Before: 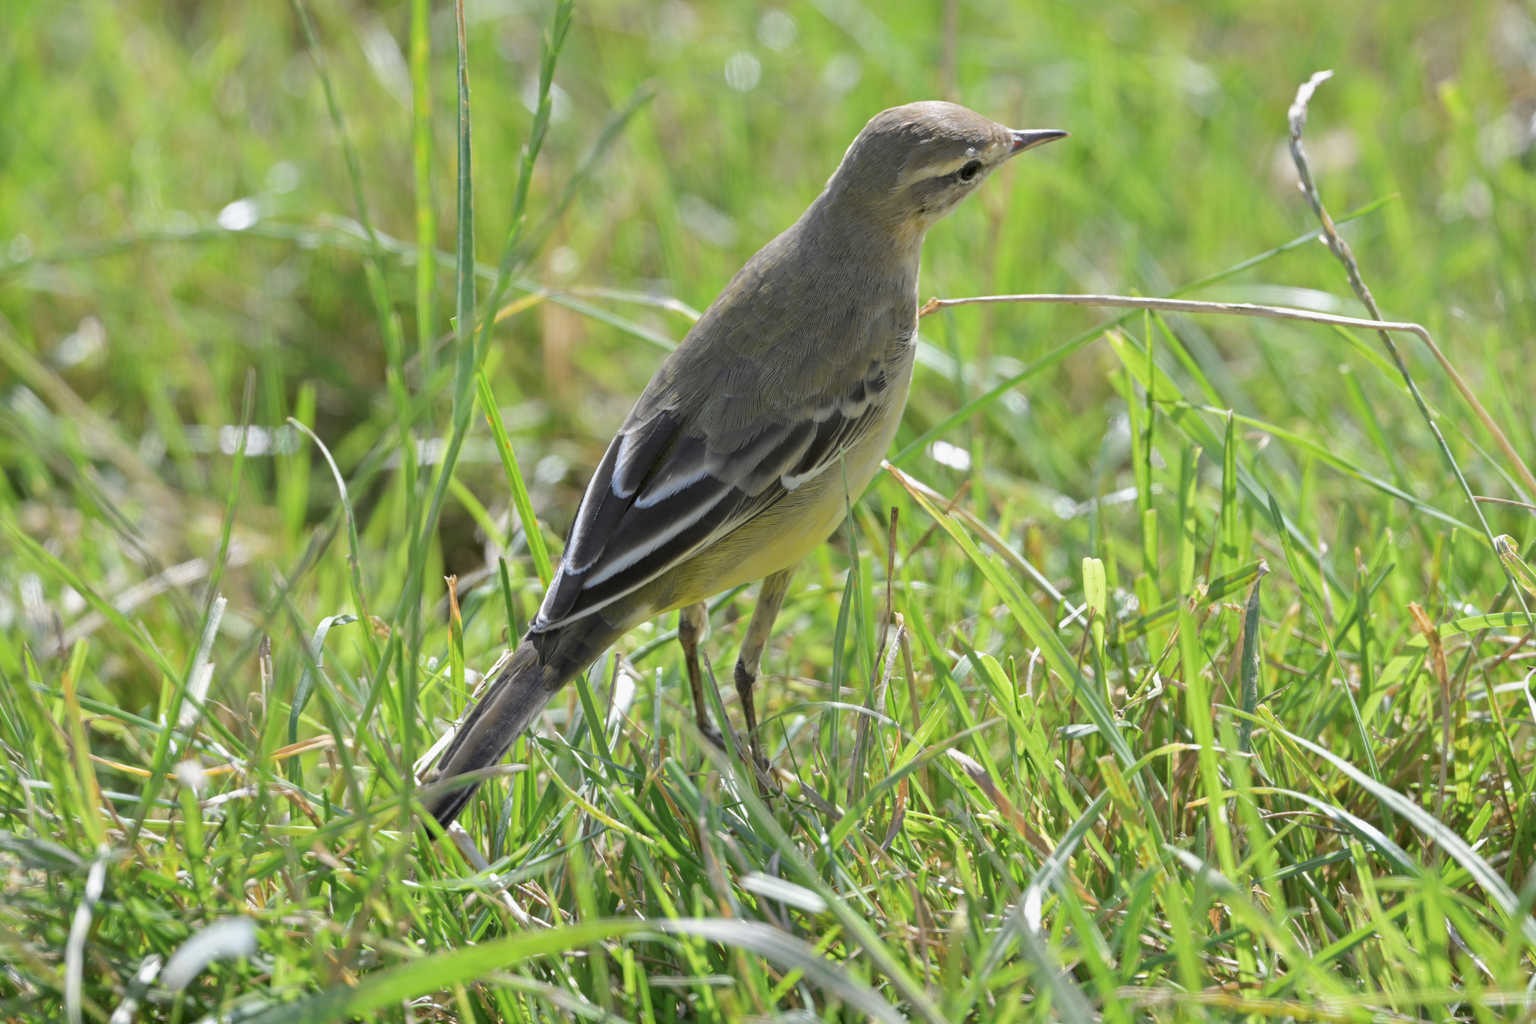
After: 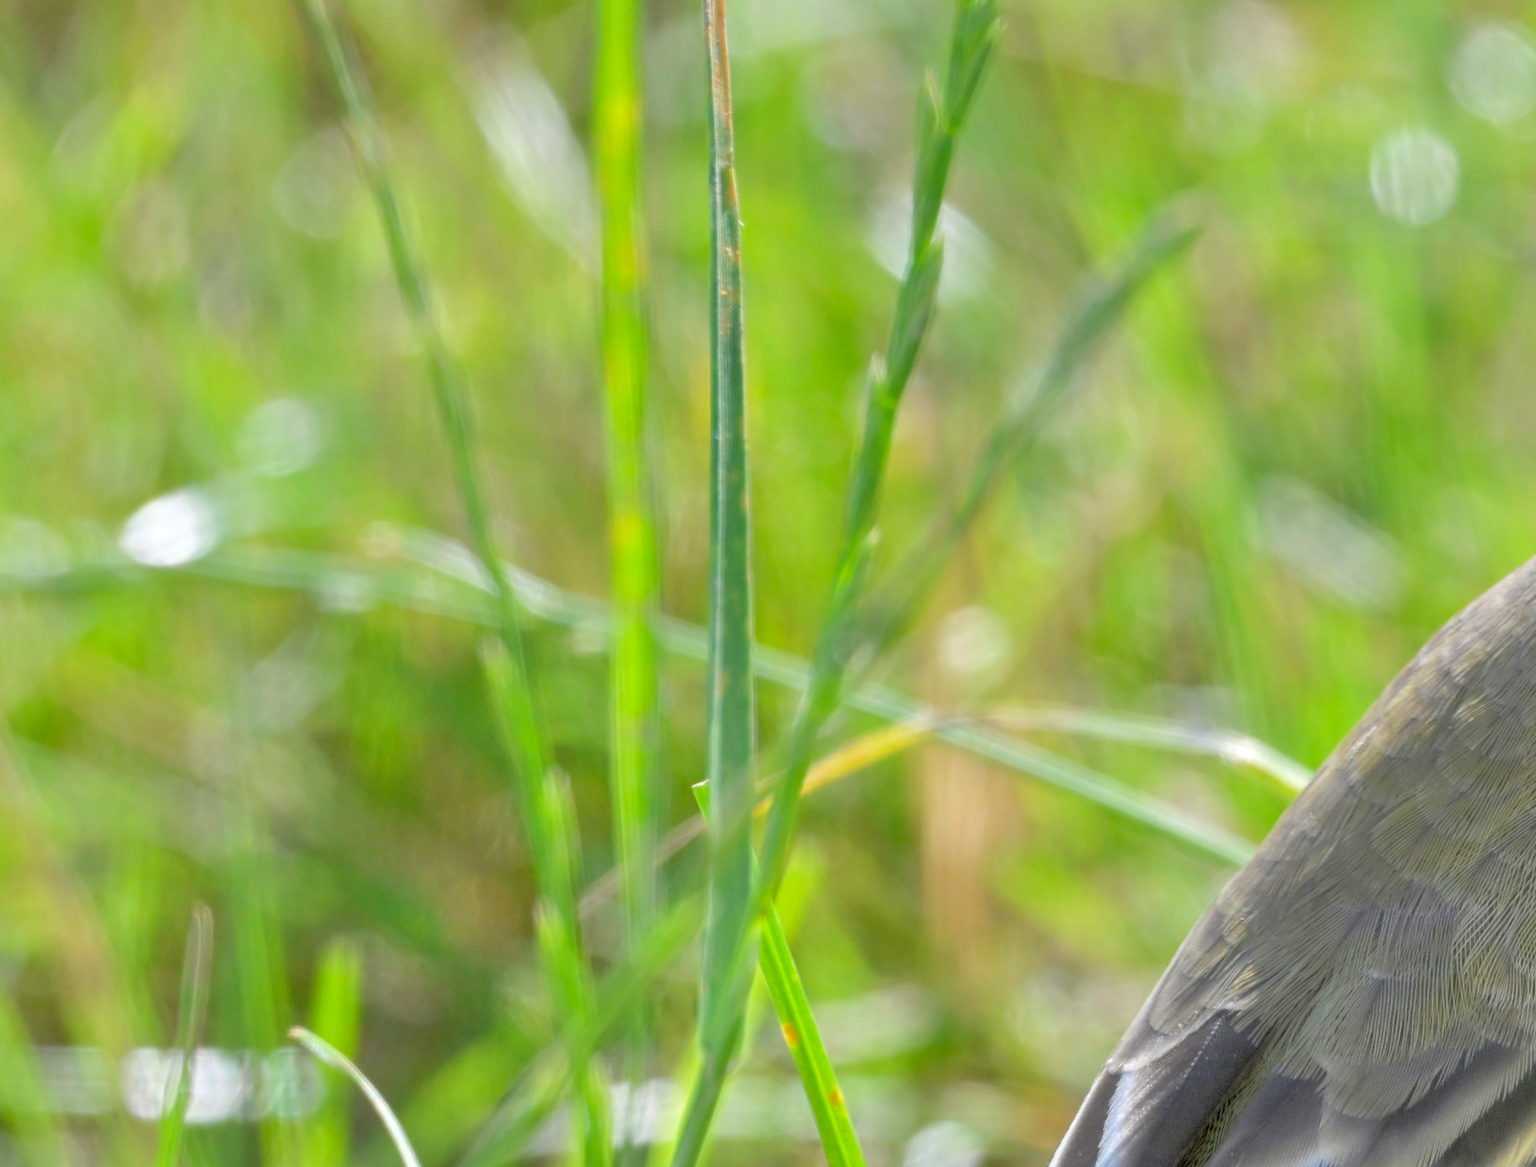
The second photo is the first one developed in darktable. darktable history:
local contrast: detail 130%
contrast brightness saturation: contrast -0.093, brightness 0.054, saturation 0.083
tone equalizer: -7 EV 0.143 EV, -6 EV 0.585 EV, -5 EV 1.15 EV, -4 EV 1.37 EV, -3 EV 1.17 EV, -2 EV 0.6 EV, -1 EV 0.151 EV
crop and rotate: left 11.034%, top 0.052%, right 48.401%, bottom 53.686%
